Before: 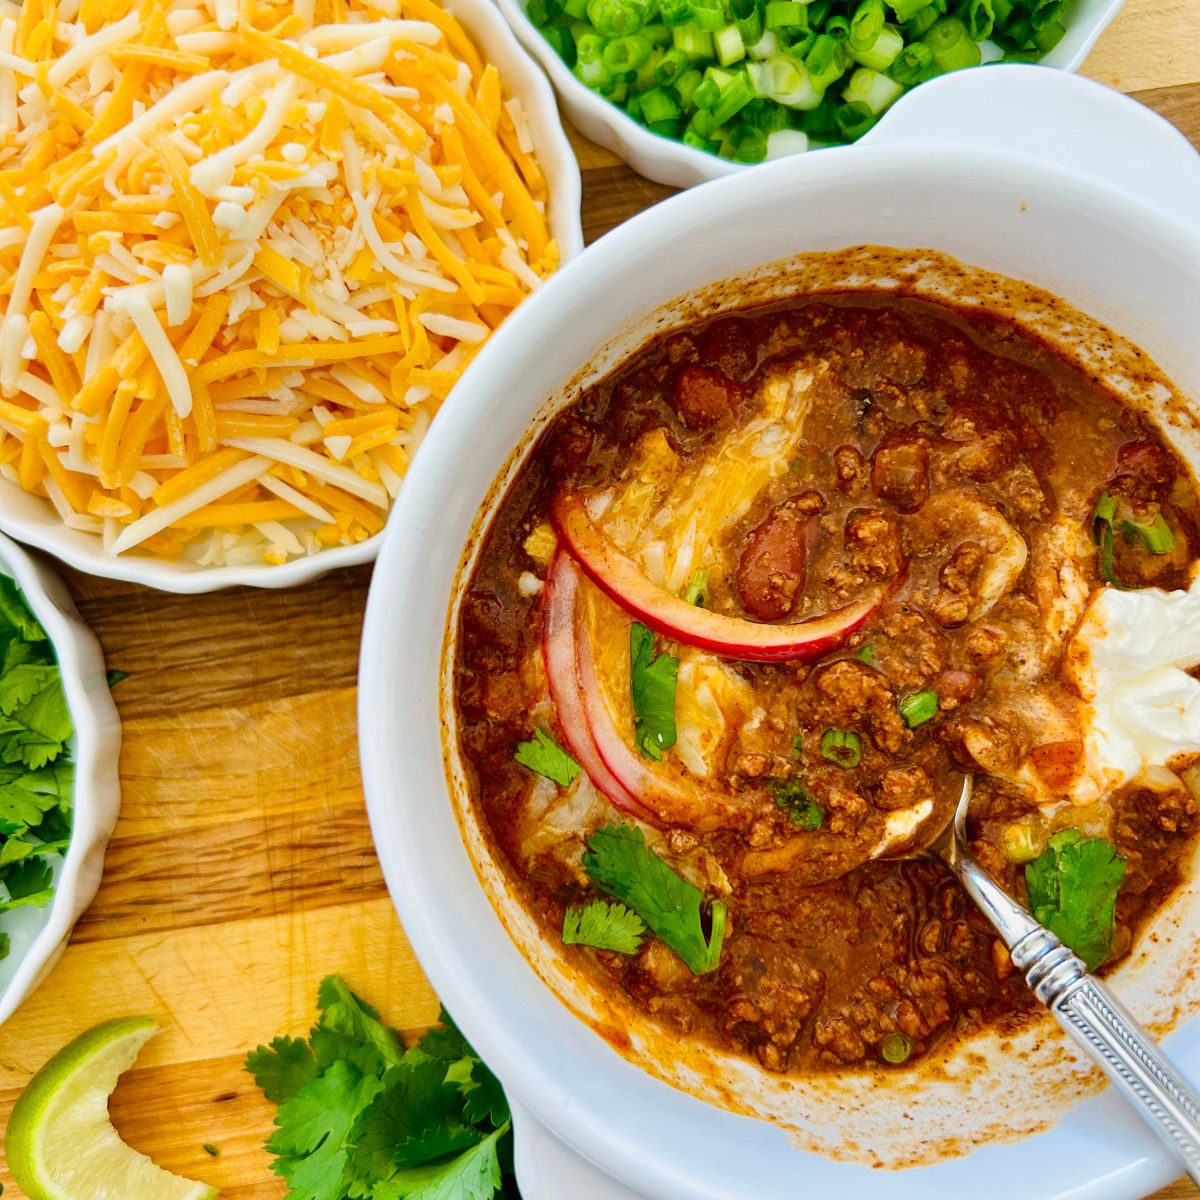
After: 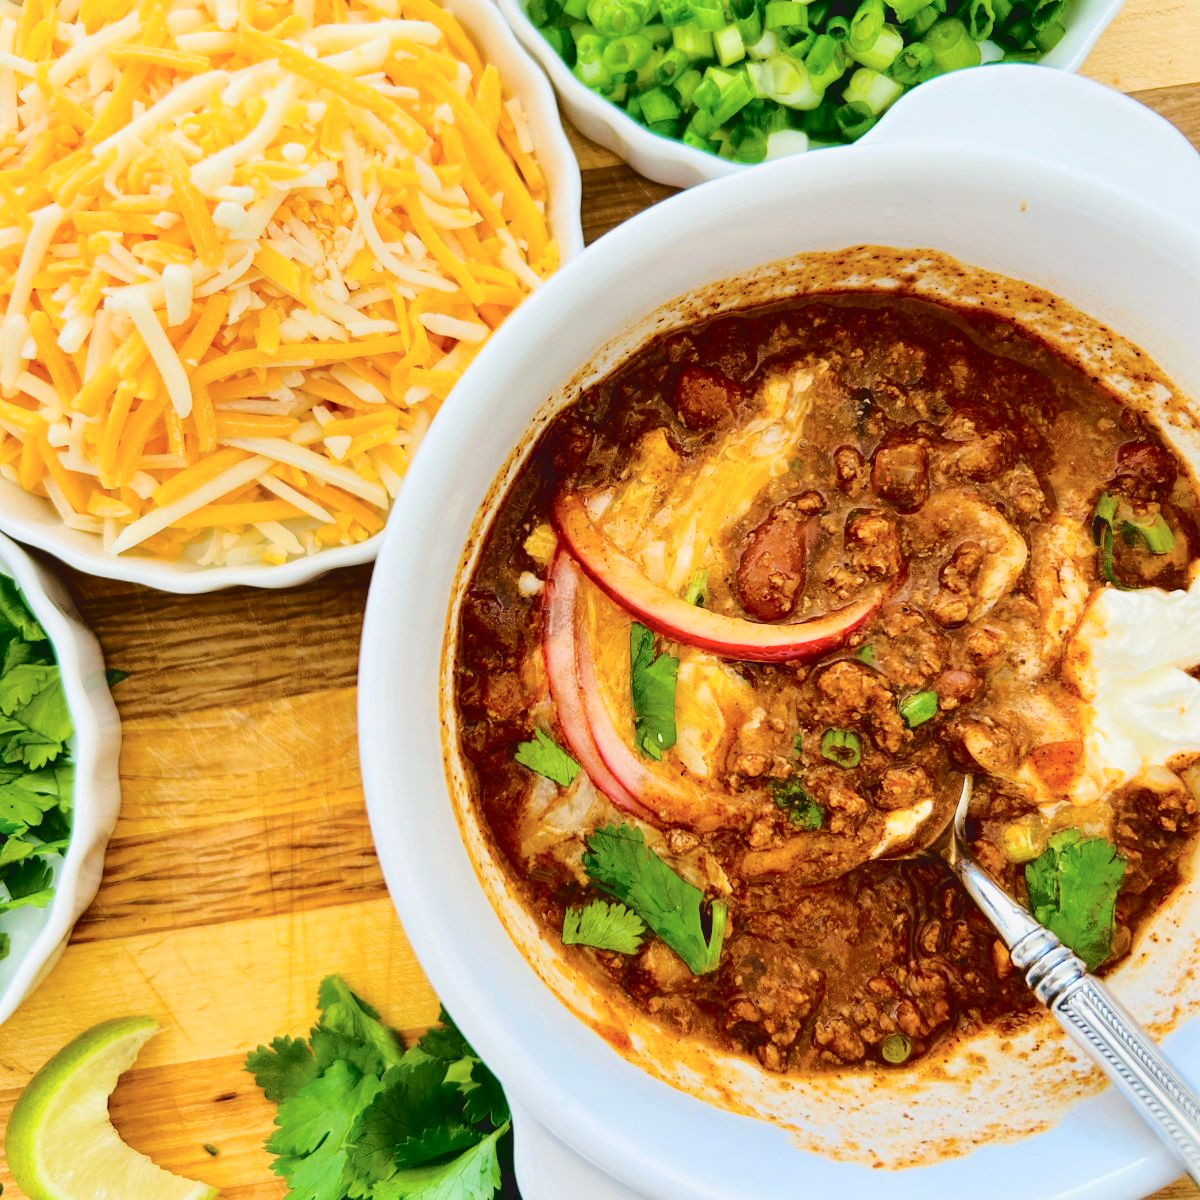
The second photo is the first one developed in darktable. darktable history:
tone curve: curves: ch0 [(0, 0) (0.003, 0.085) (0.011, 0.086) (0.025, 0.086) (0.044, 0.088) (0.069, 0.093) (0.1, 0.102) (0.136, 0.12) (0.177, 0.157) (0.224, 0.203) (0.277, 0.277) (0.335, 0.36) (0.399, 0.463) (0.468, 0.559) (0.543, 0.626) (0.623, 0.703) (0.709, 0.789) (0.801, 0.869) (0.898, 0.927) (1, 1)], color space Lab, independent channels, preserve colors none
